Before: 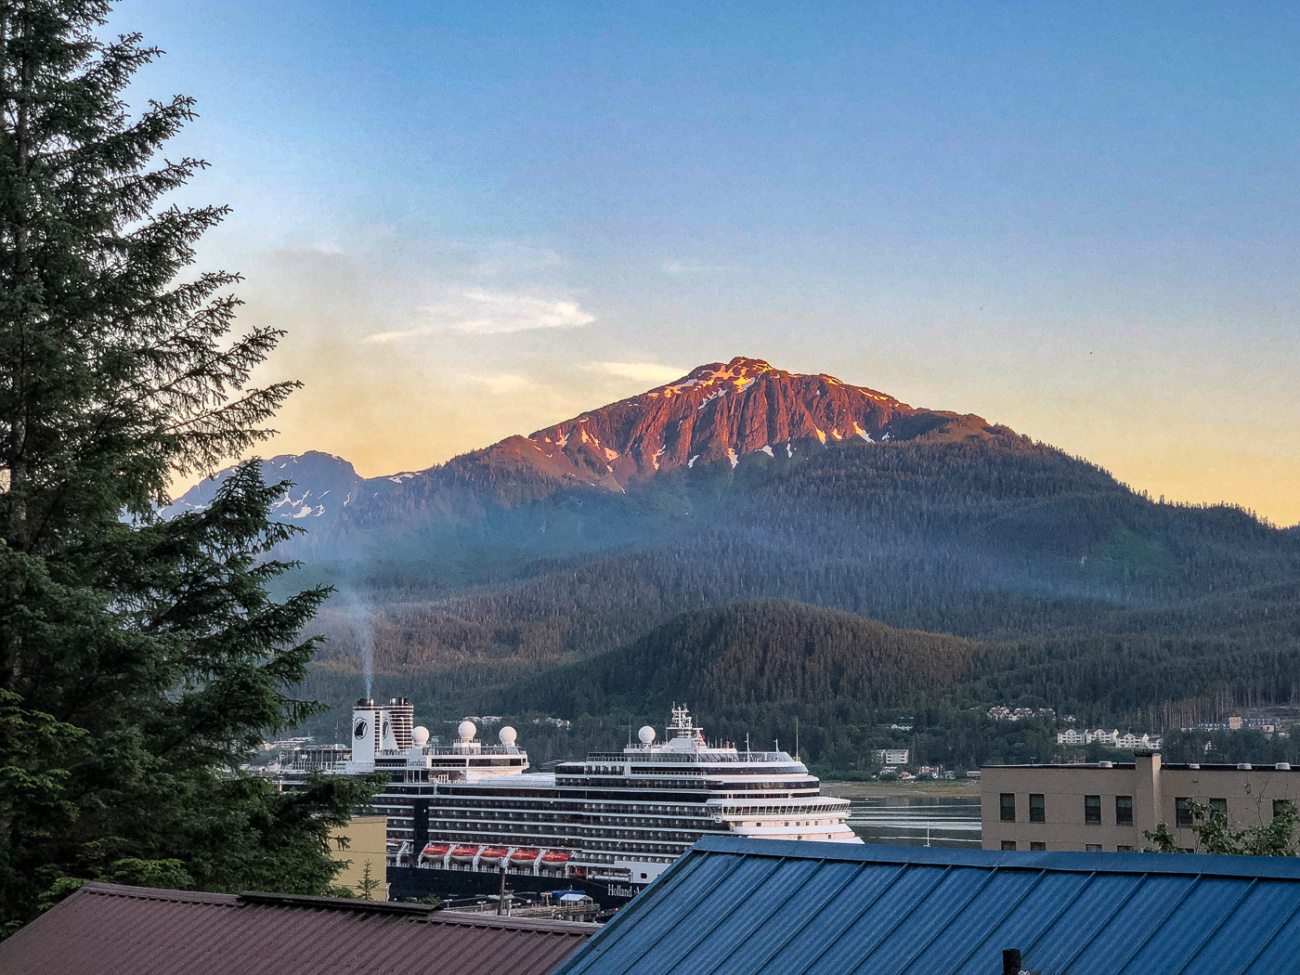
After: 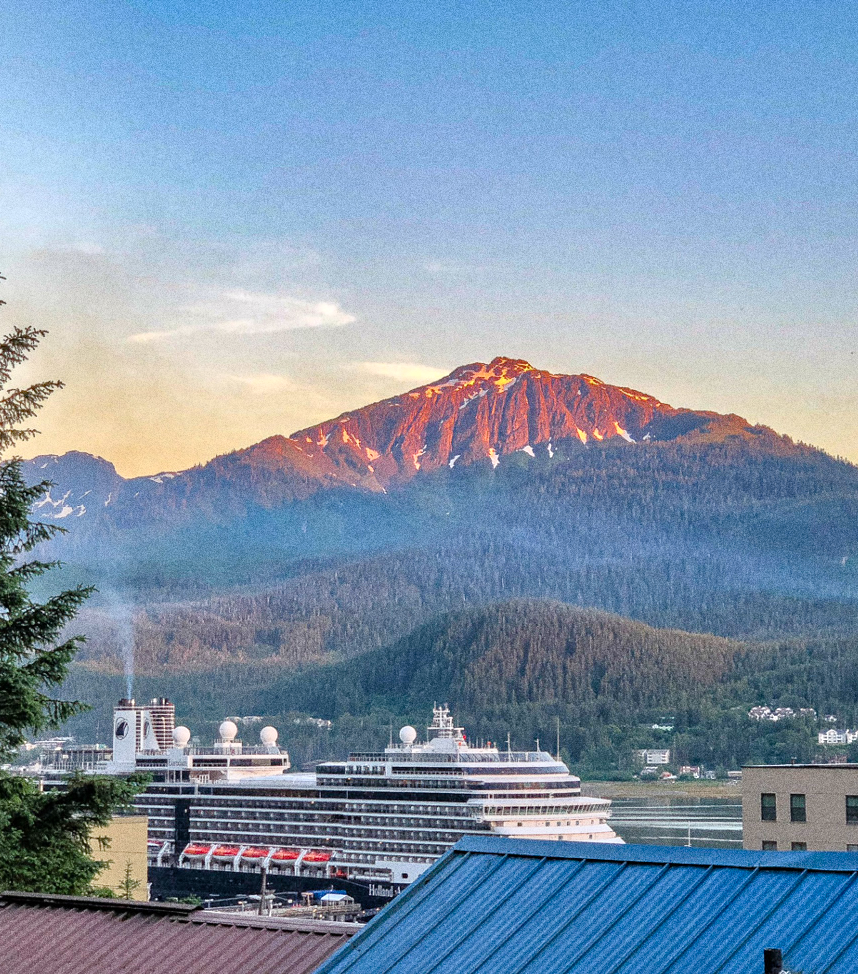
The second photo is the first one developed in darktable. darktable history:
exposure: compensate highlight preservation false
crop and rotate: left 18.442%, right 15.508%
color balance rgb: perceptual saturation grading › global saturation 20%, perceptual saturation grading › highlights -25%, perceptual saturation grading › shadows 25%
tone equalizer: -7 EV 0.15 EV, -6 EV 0.6 EV, -5 EV 1.15 EV, -4 EV 1.33 EV, -3 EV 1.15 EV, -2 EV 0.6 EV, -1 EV 0.15 EV, mask exposure compensation -0.5 EV
grain: coarseness 0.09 ISO, strength 40%
